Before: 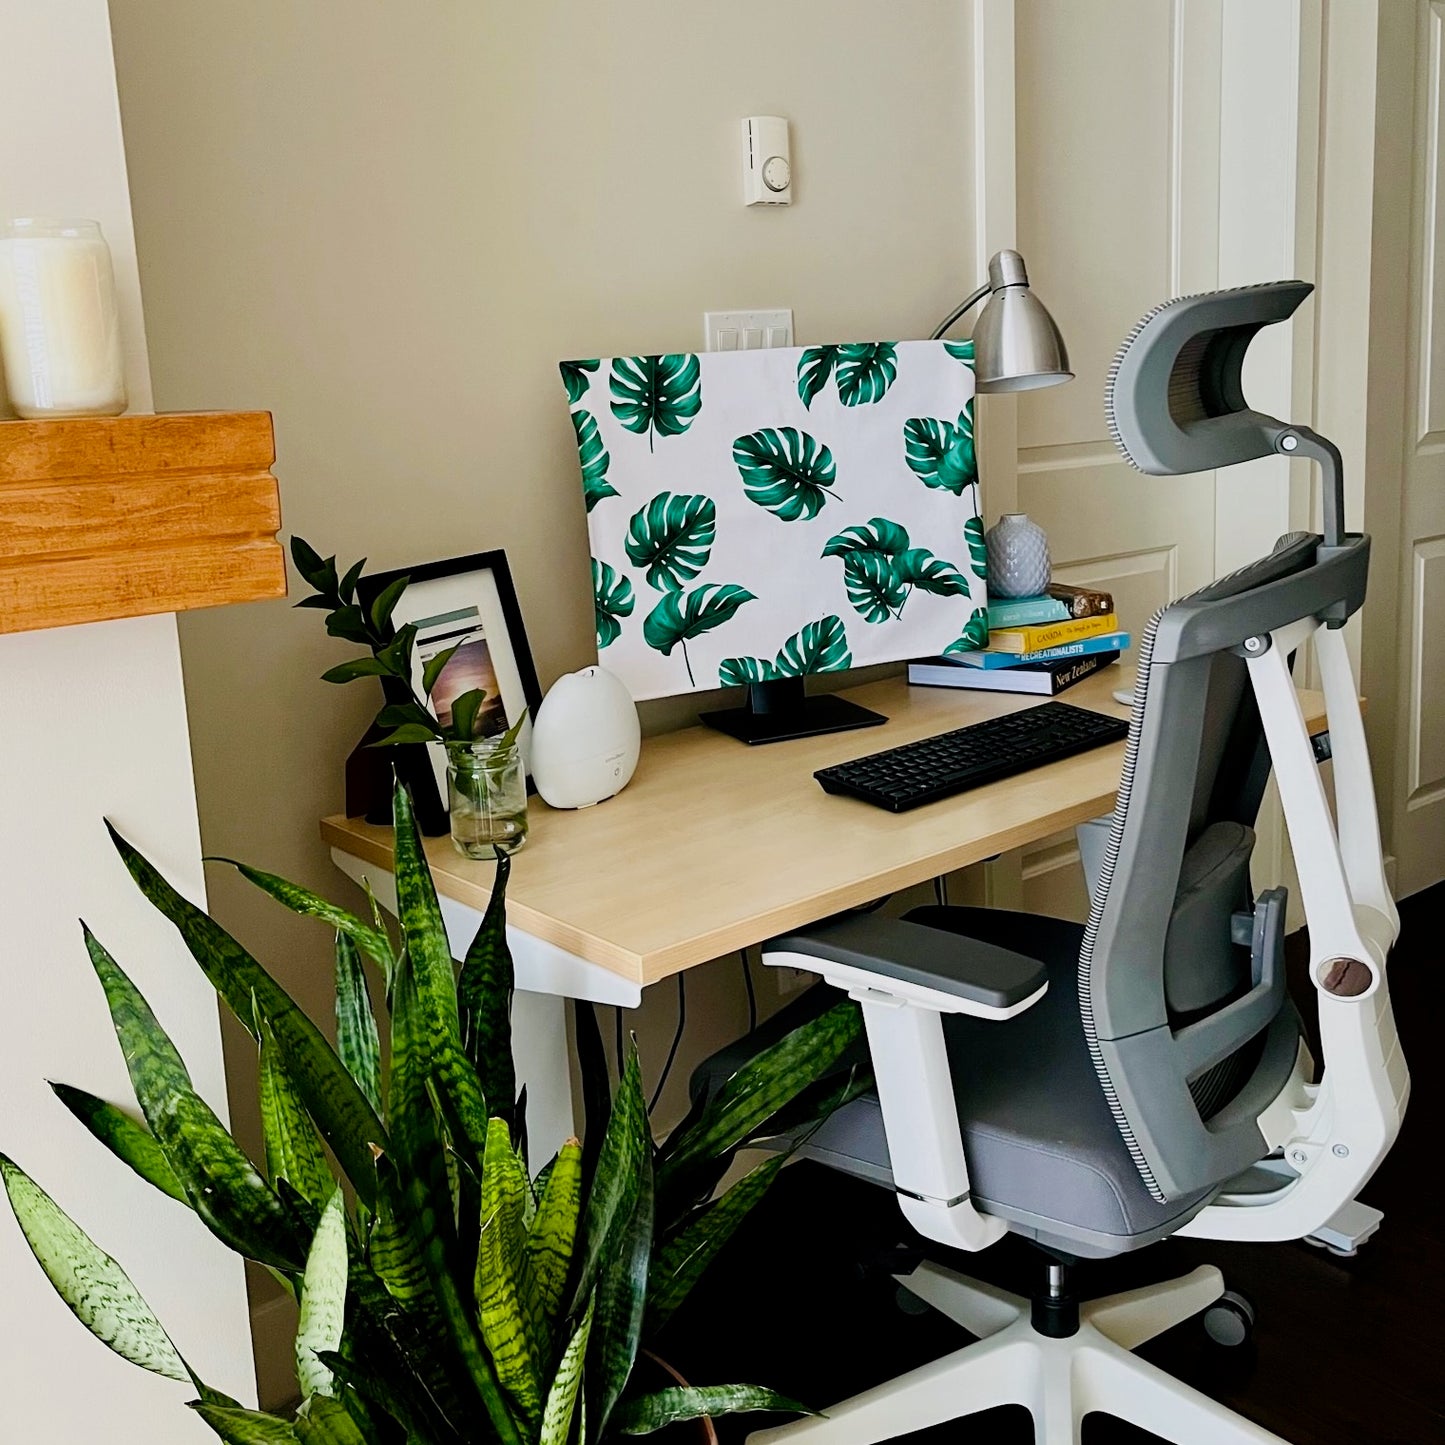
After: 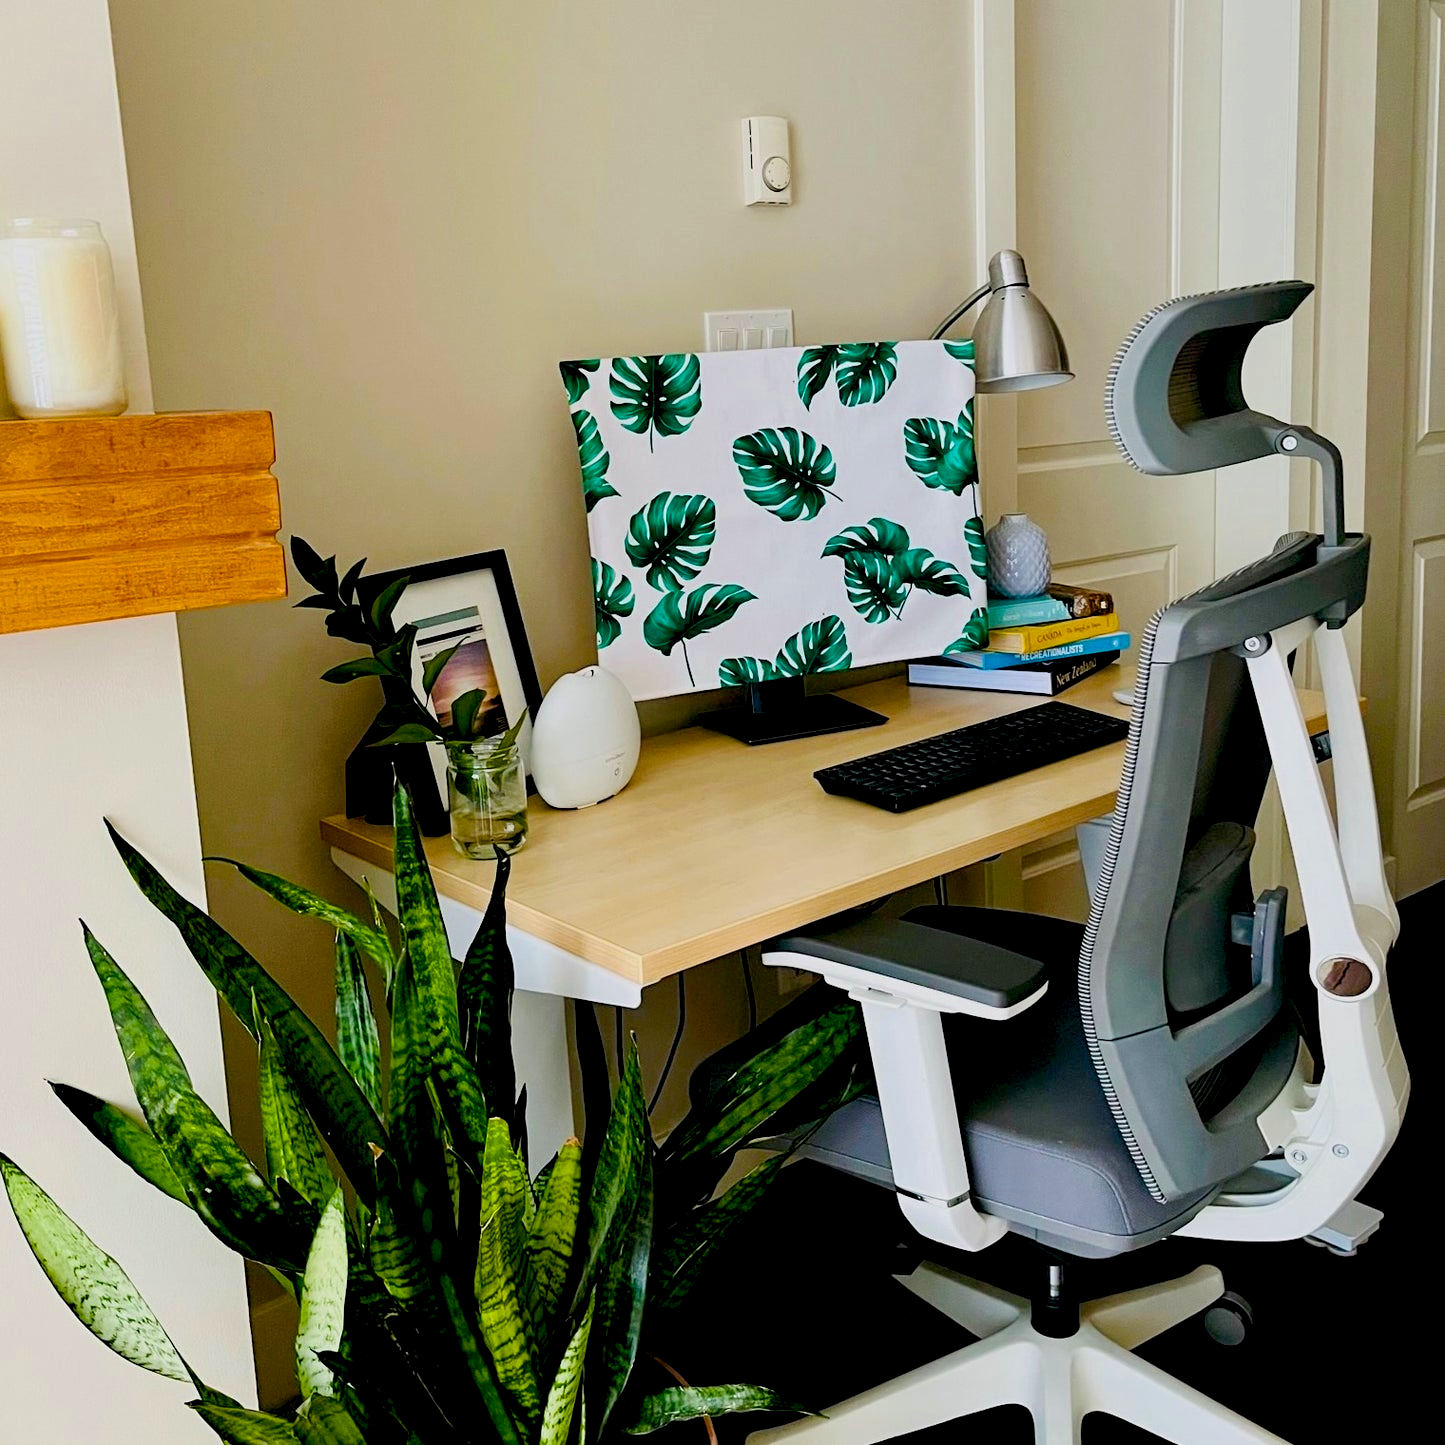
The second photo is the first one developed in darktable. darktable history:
color balance rgb: global offset › luminance -1.001%, linear chroma grading › shadows 10.481%, linear chroma grading › highlights 10.57%, linear chroma grading › global chroma 15.08%, linear chroma grading › mid-tones 14.921%, perceptual saturation grading › global saturation -0.154%
